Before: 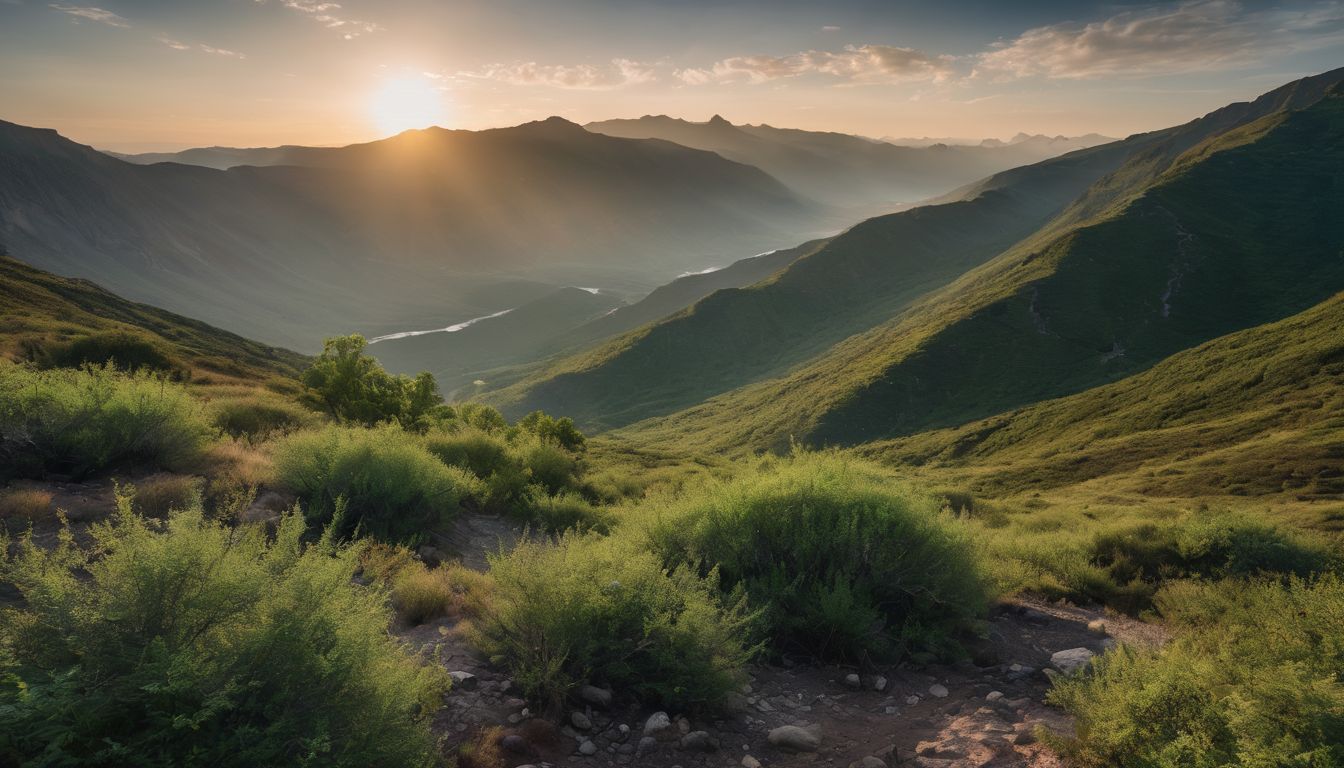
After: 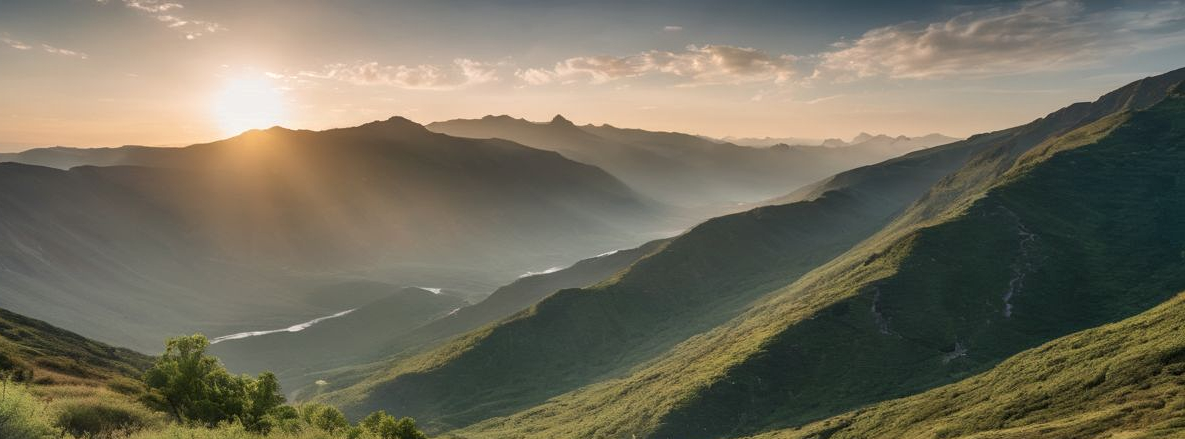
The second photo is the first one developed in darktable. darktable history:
crop and rotate: left 11.812%, bottom 42.776%
shadows and highlights: low approximation 0.01, soften with gaussian
local contrast: on, module defaults
